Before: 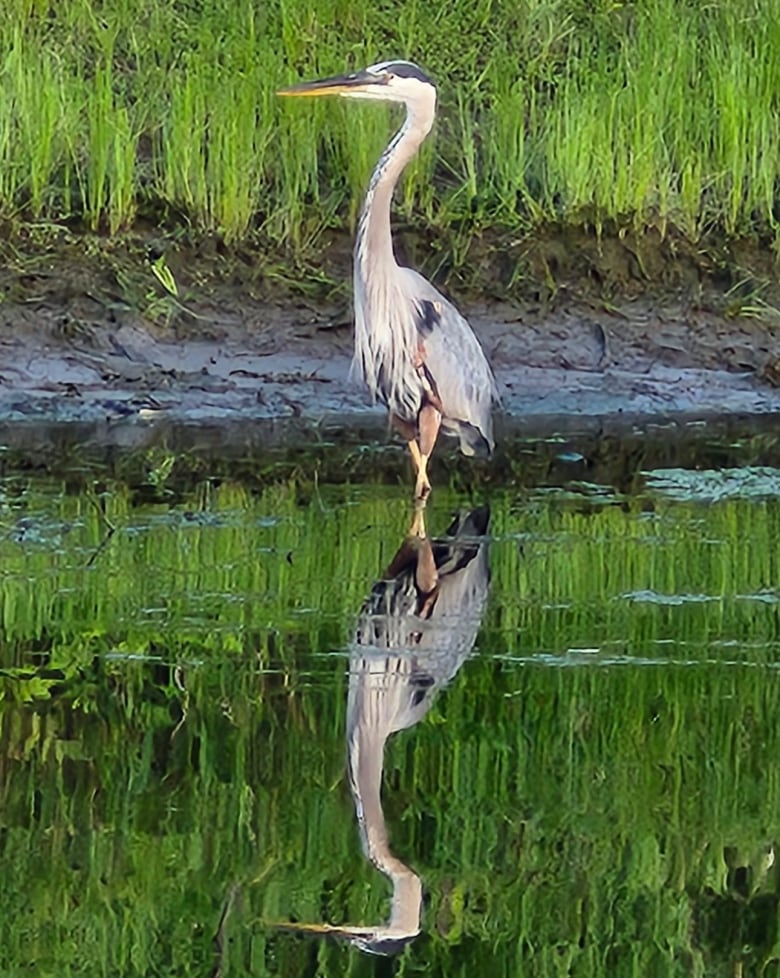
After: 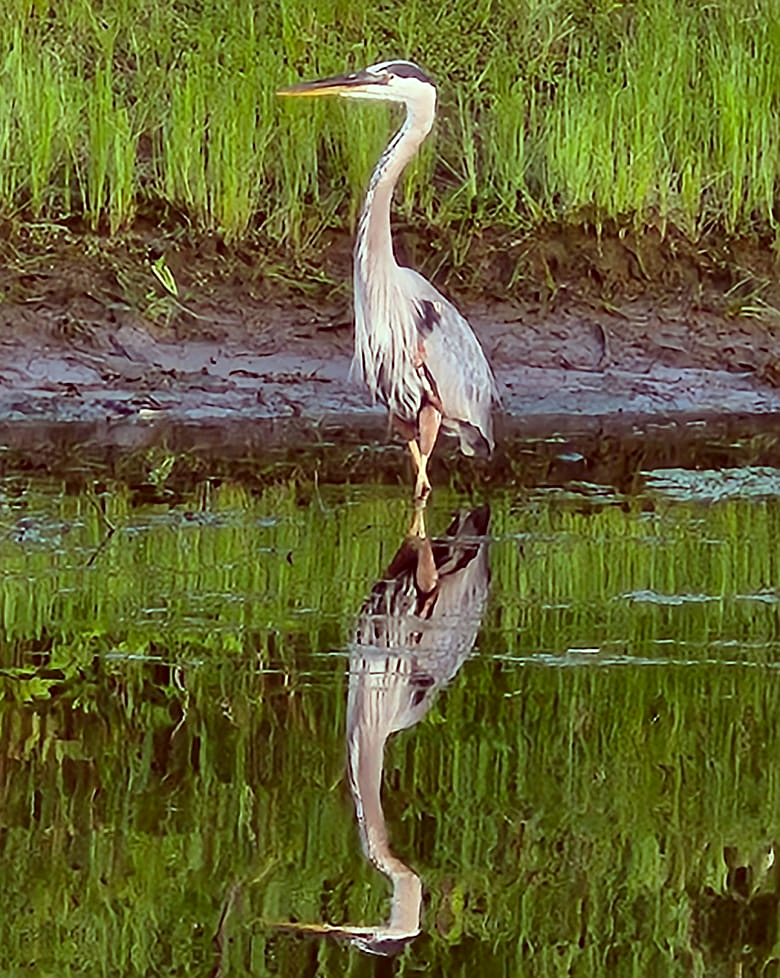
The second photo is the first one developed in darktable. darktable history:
tone equalizer: on, module defaults
sharpen: on, module defaults
color correction: highlights a* -7.23, highlights b* -0.161, shadows a* 20.08, shadows b* 11.73
